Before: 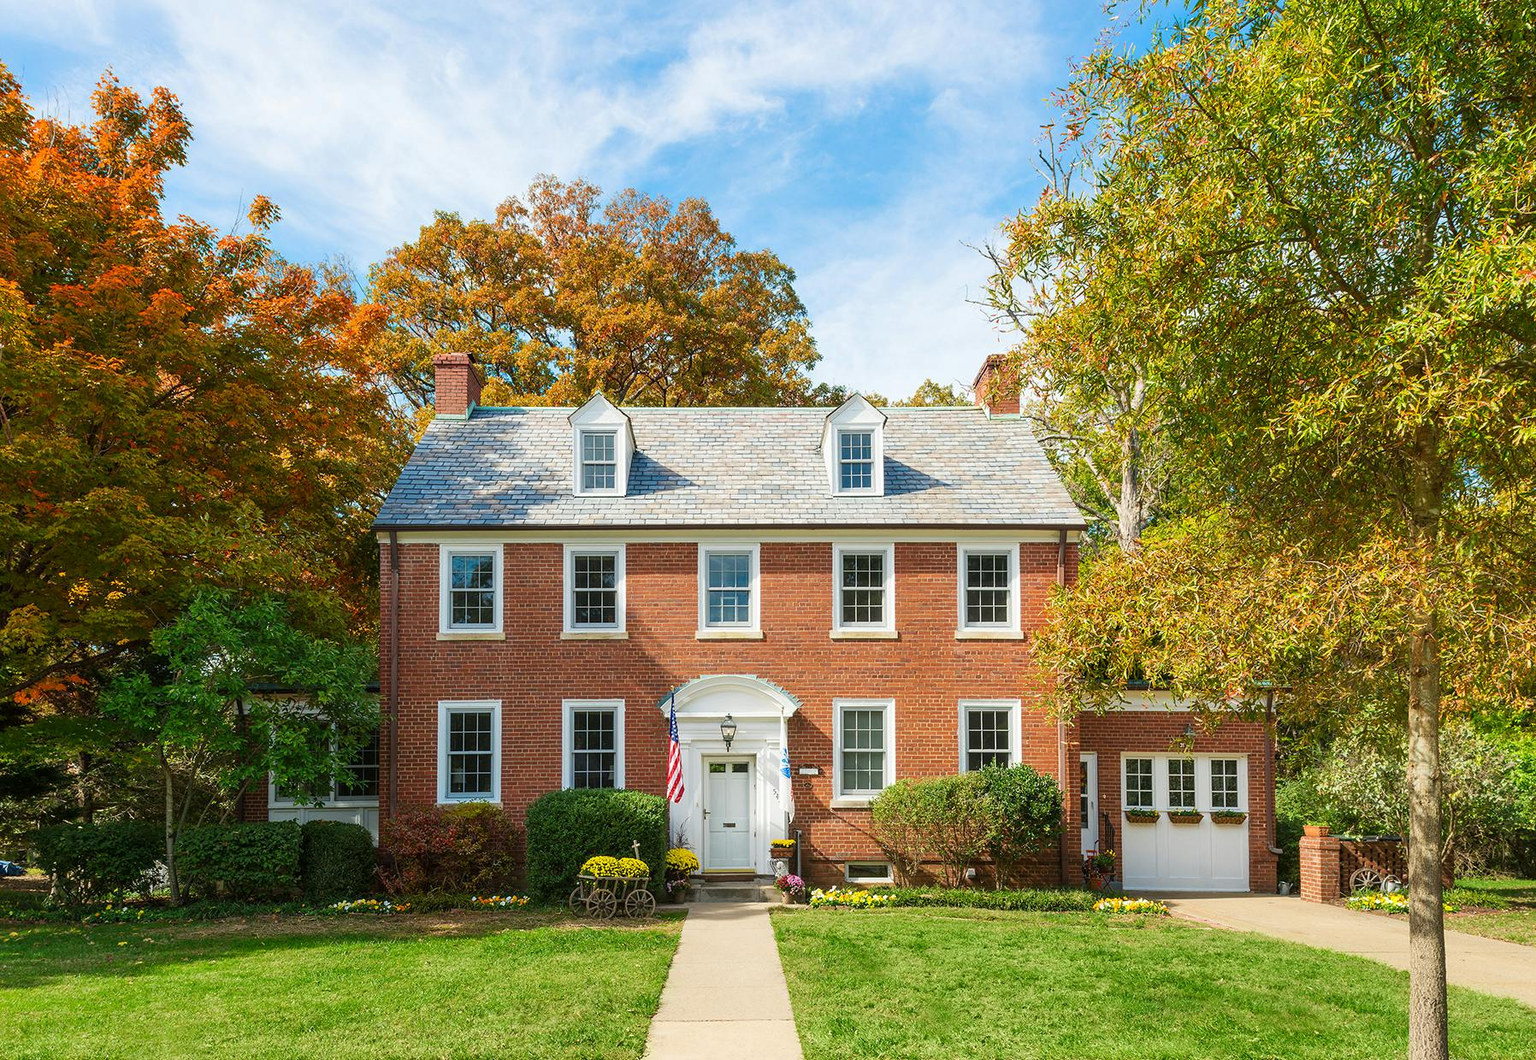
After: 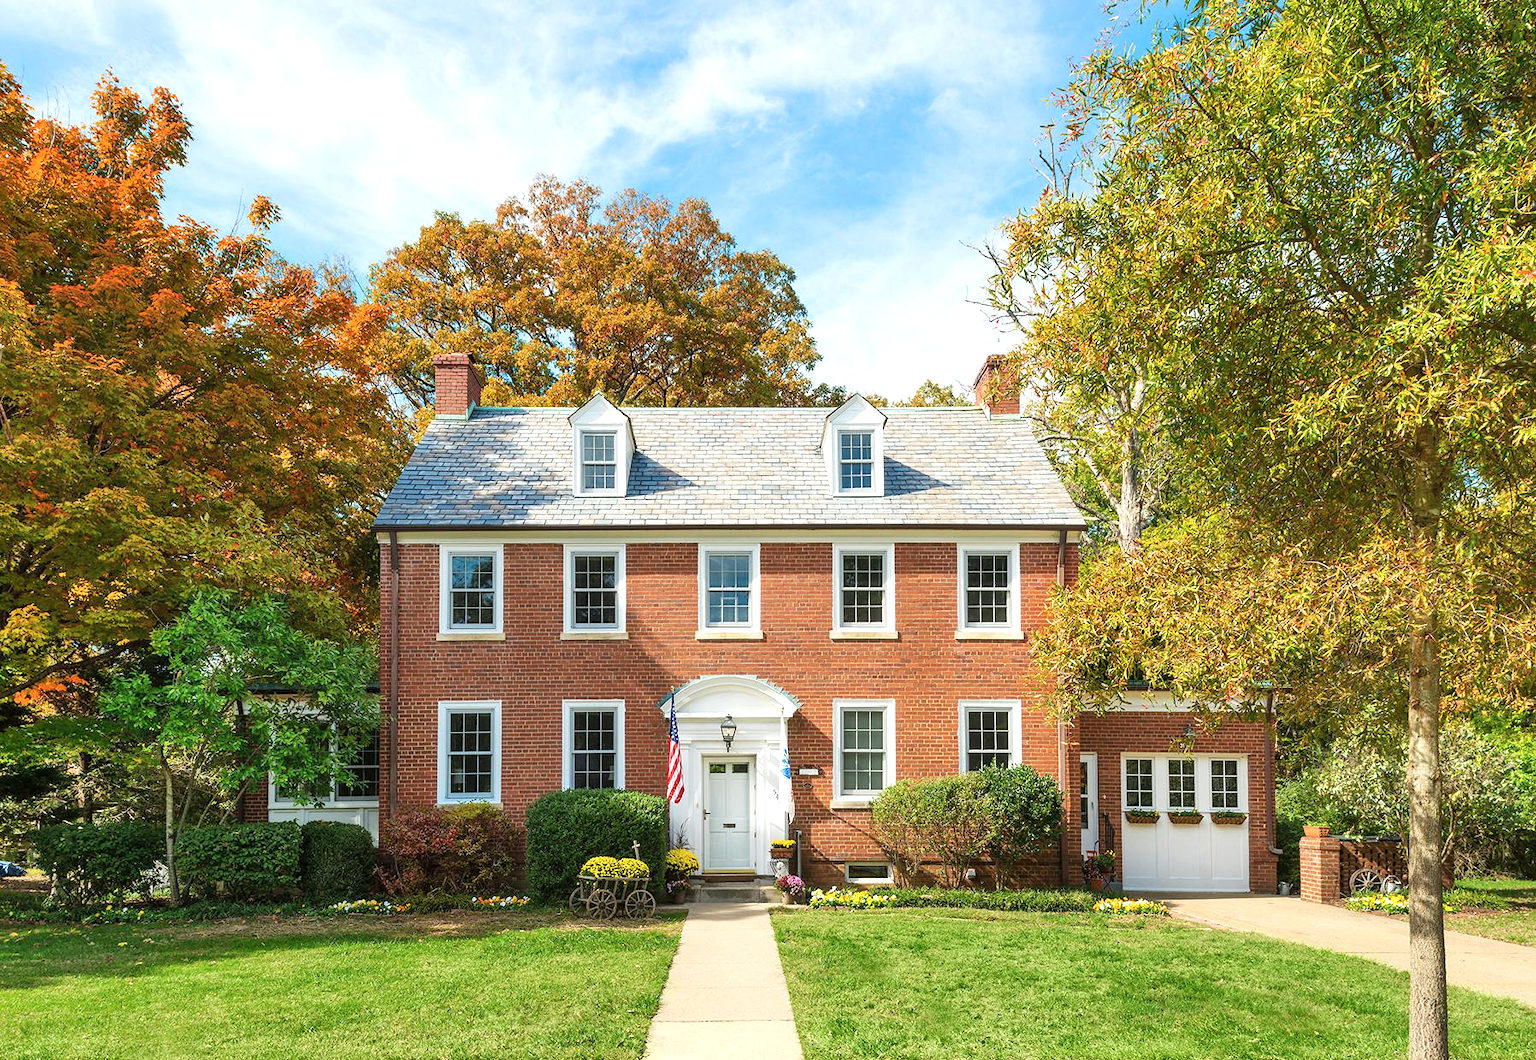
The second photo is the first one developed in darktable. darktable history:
shadows and highlights: radius 109.73, shadows 51.5, white point adjustment 9.09, highlights -3.48, soften with gaussian
